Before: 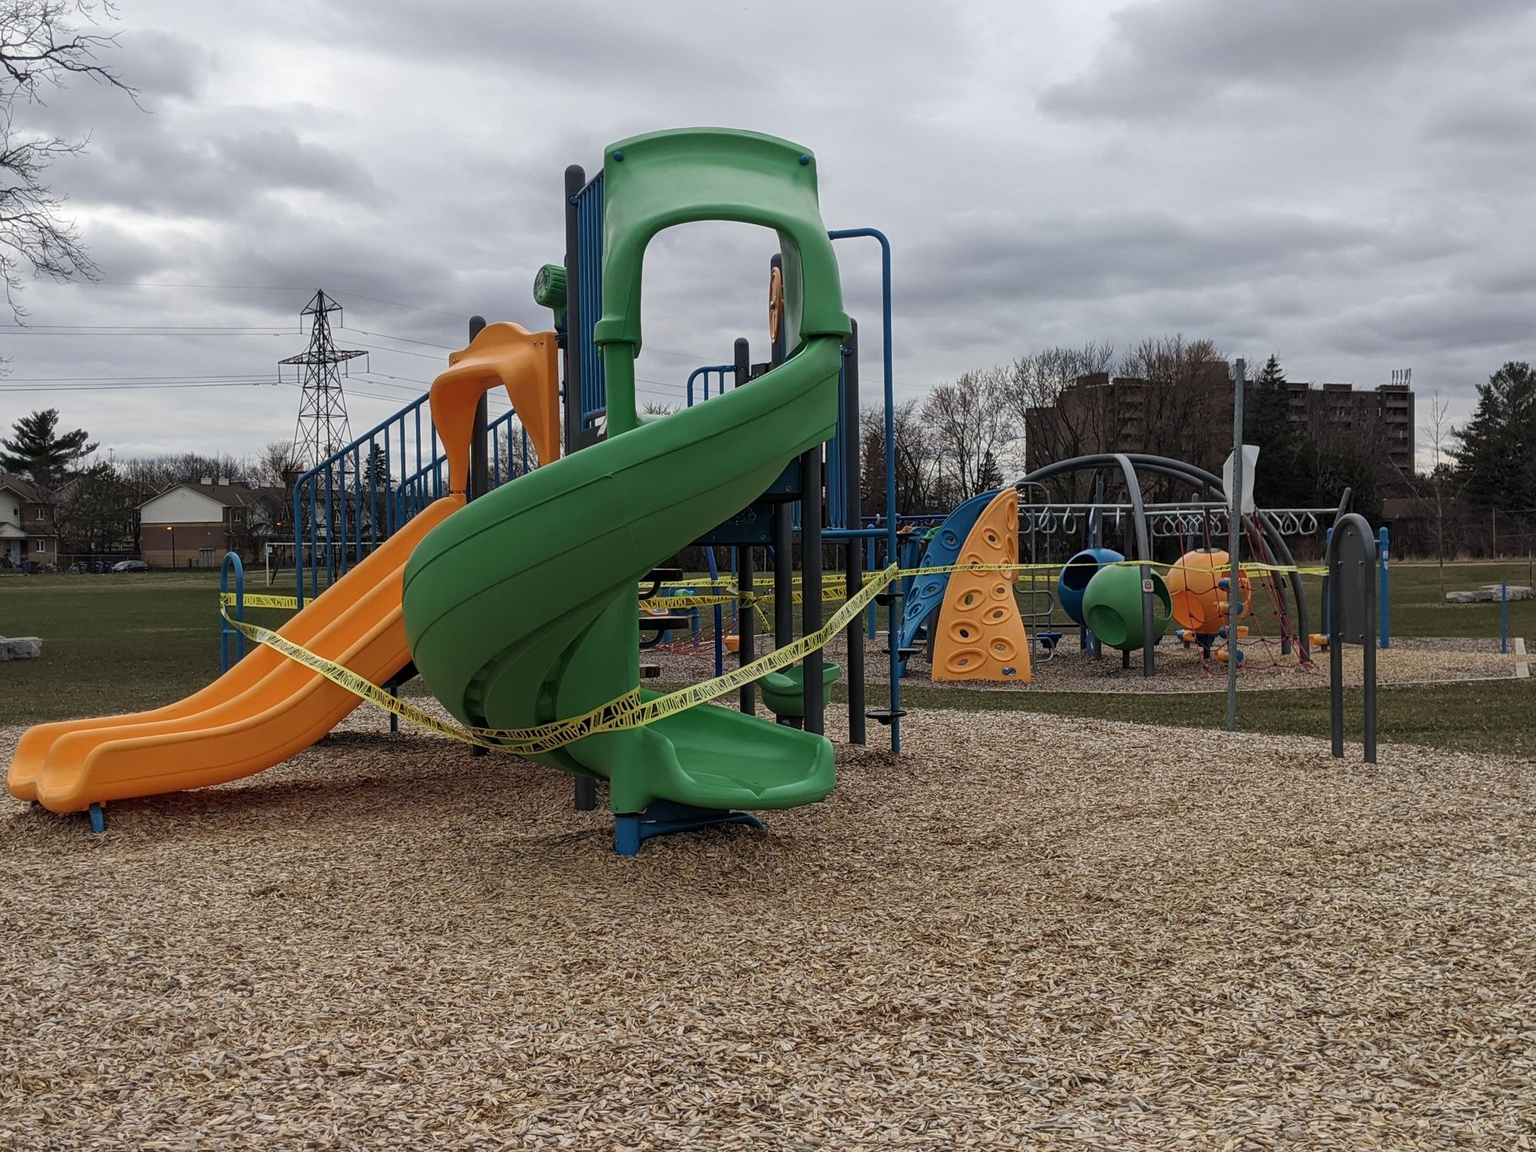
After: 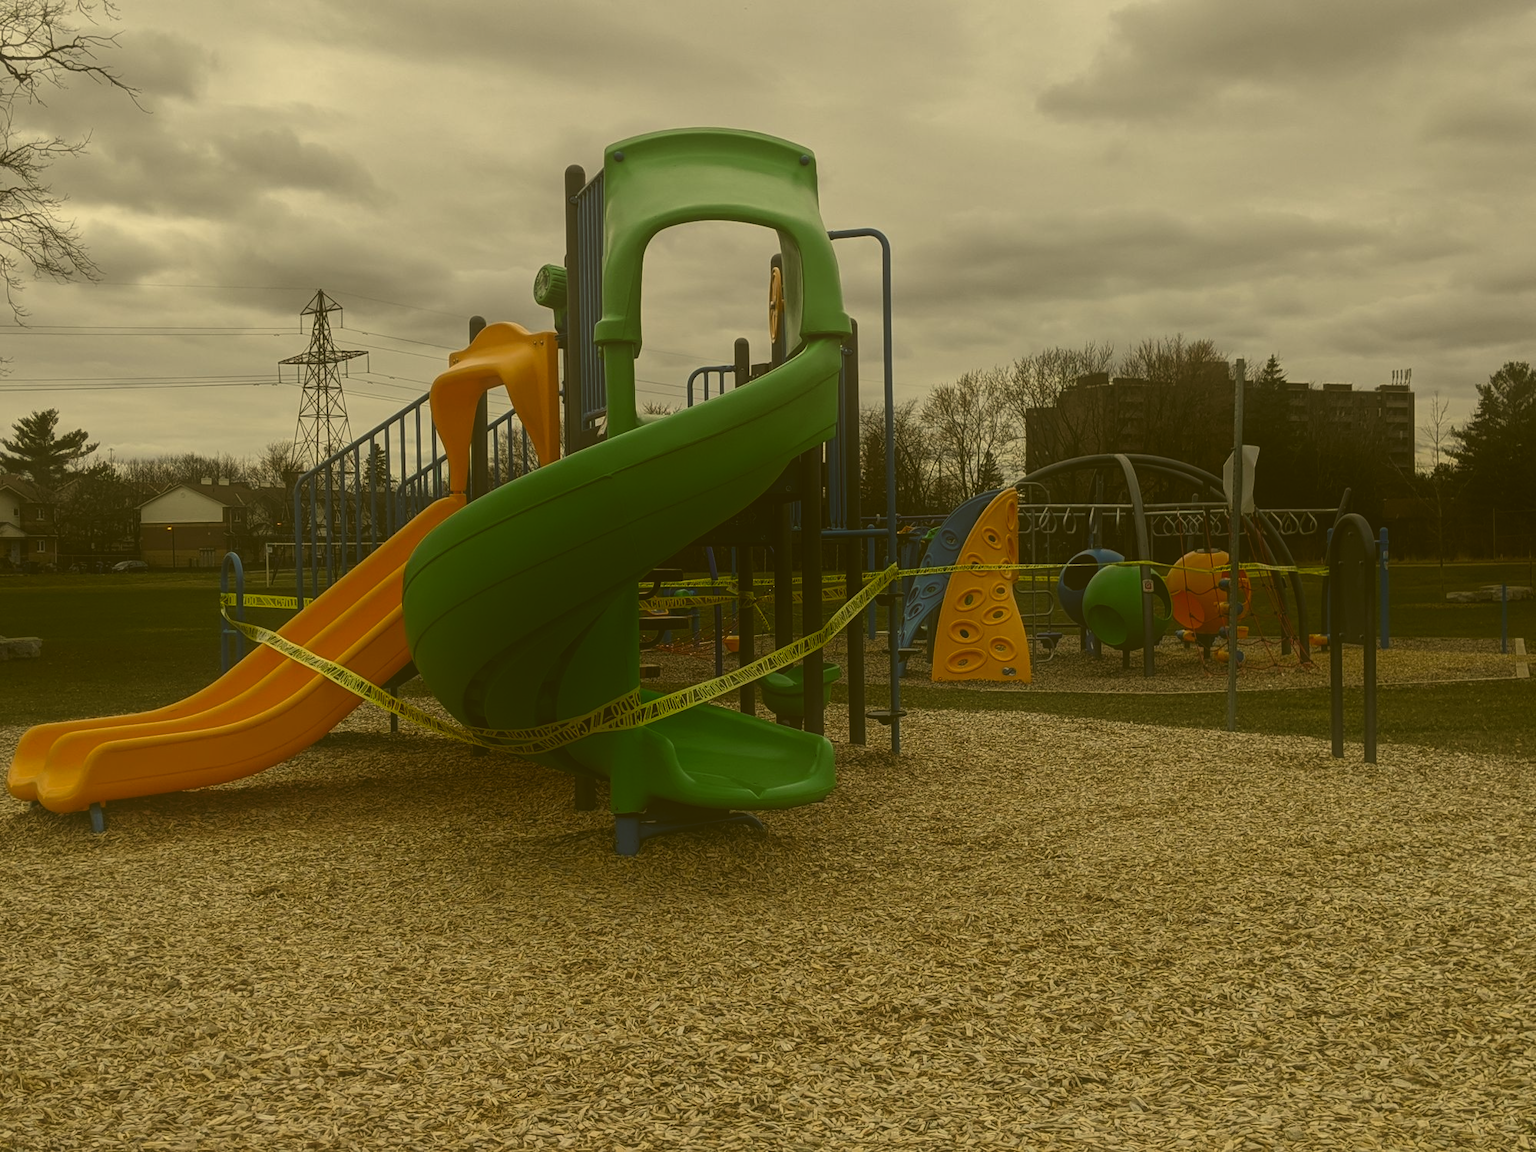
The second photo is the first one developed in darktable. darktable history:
exposure: black level correction -0.036, exposure -0.495 EV, compensate highlight preservation false
color correction: highlights a* 0.165, highlights b* 29.55, shadows a* -0.244, shadows b* 21.19
shadows and highlights: shadows -88.67, highlights -36.24, soften with gaussian
